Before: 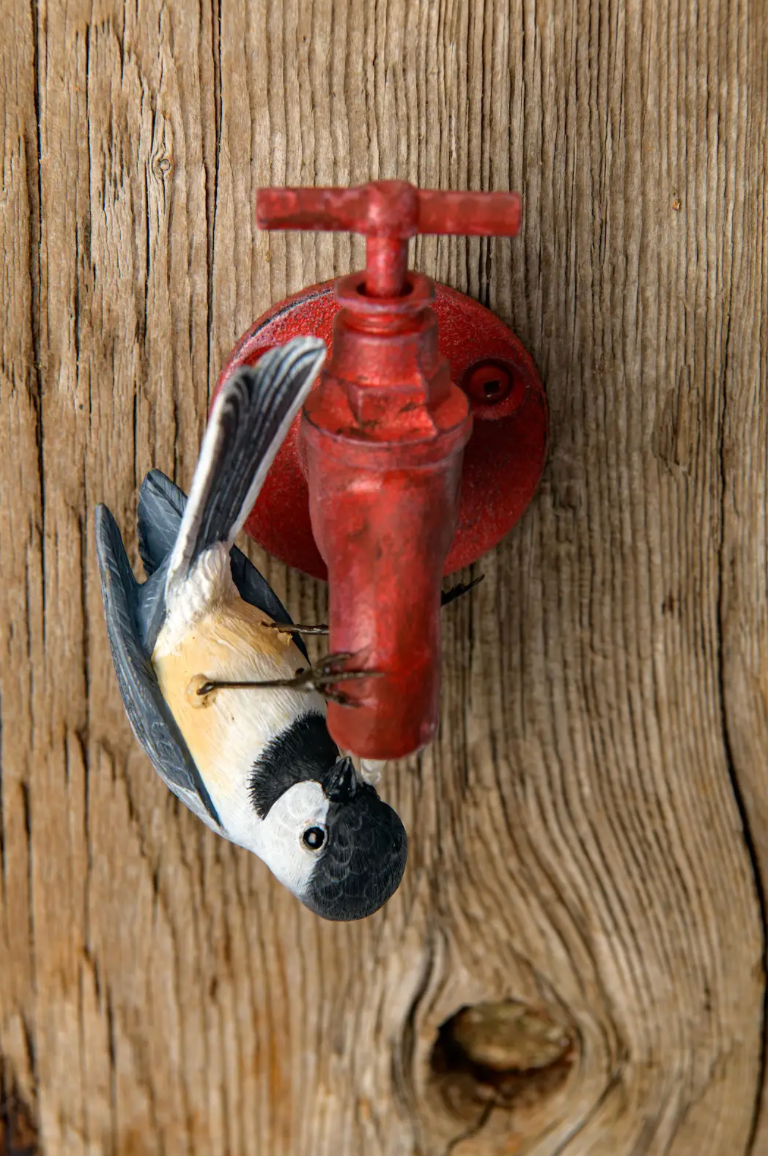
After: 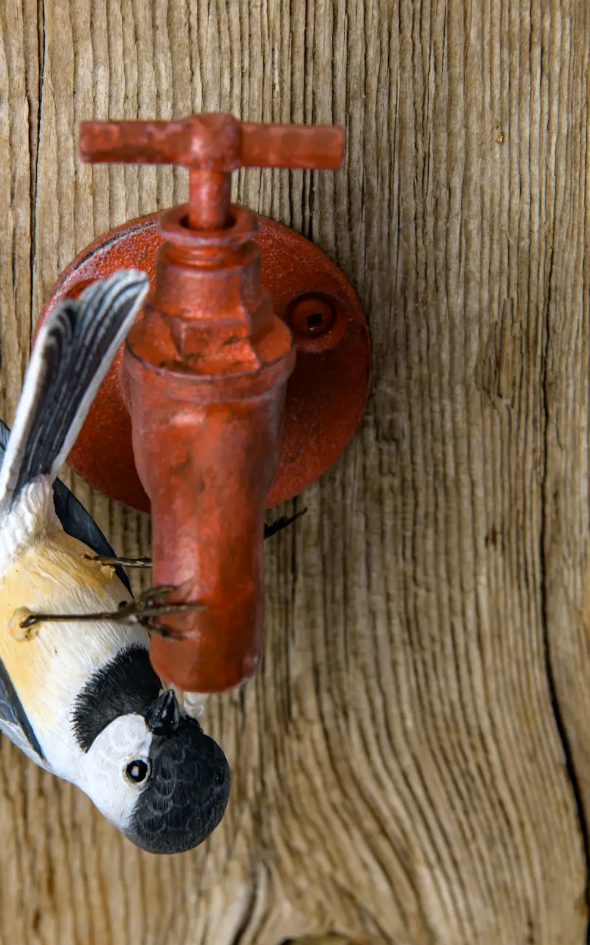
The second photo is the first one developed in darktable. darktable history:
white balance: red 0.974, blue 1.044
color contrast: green-magenta contrast 0.8, blue-yellow contrast 1.1, unbound 0
crop: left 23.095%, top 5.827%, bottom 11.854%
